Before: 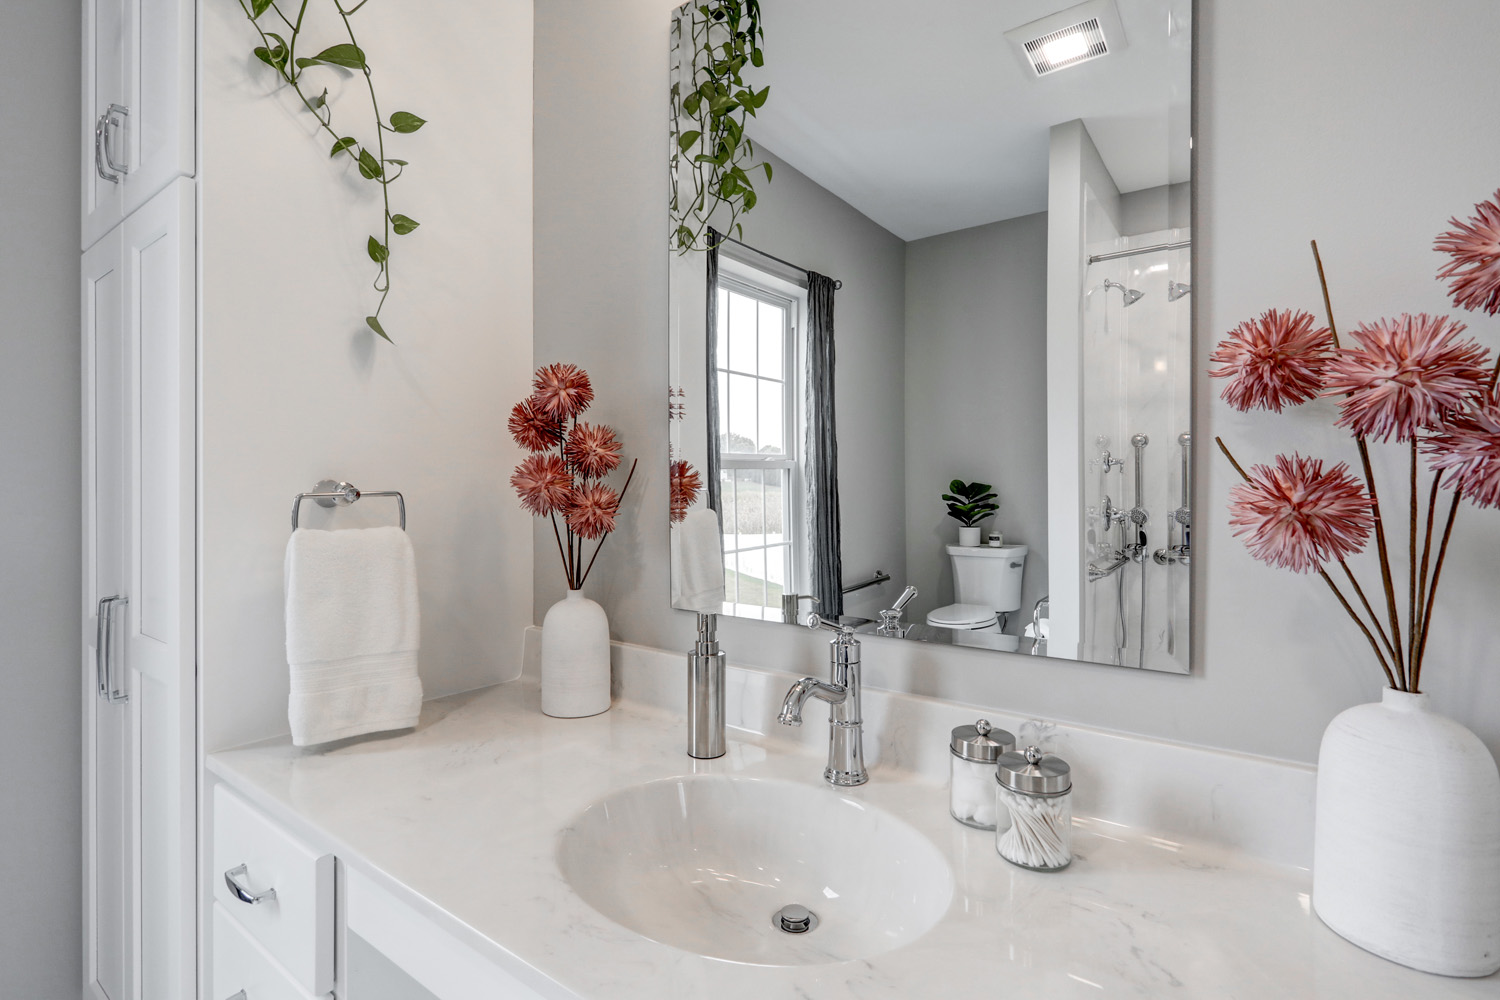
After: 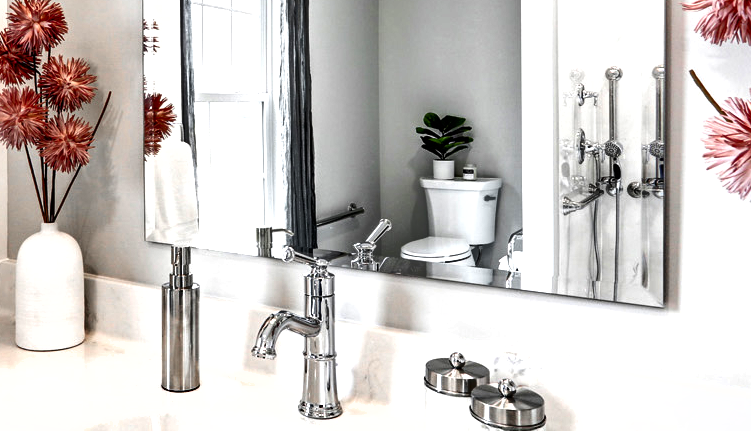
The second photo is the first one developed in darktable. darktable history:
tone equalizer: -8 EV -1.07 EV, -7 EV -0.979 EV, -6 EV -0.896 EV, -5 EV -0.602 EV, -3 EV 0.571 EV, -2 EV 0.873 EV, -1 EV 1.01 EV, +0 EV 1.06 EV
crop: left 35.131%, top 36.737%, right 14.764%, bottom 20.106%
shadows and highlights: shadows 13.21, white point adjustment 1.12, soften with gaussian
